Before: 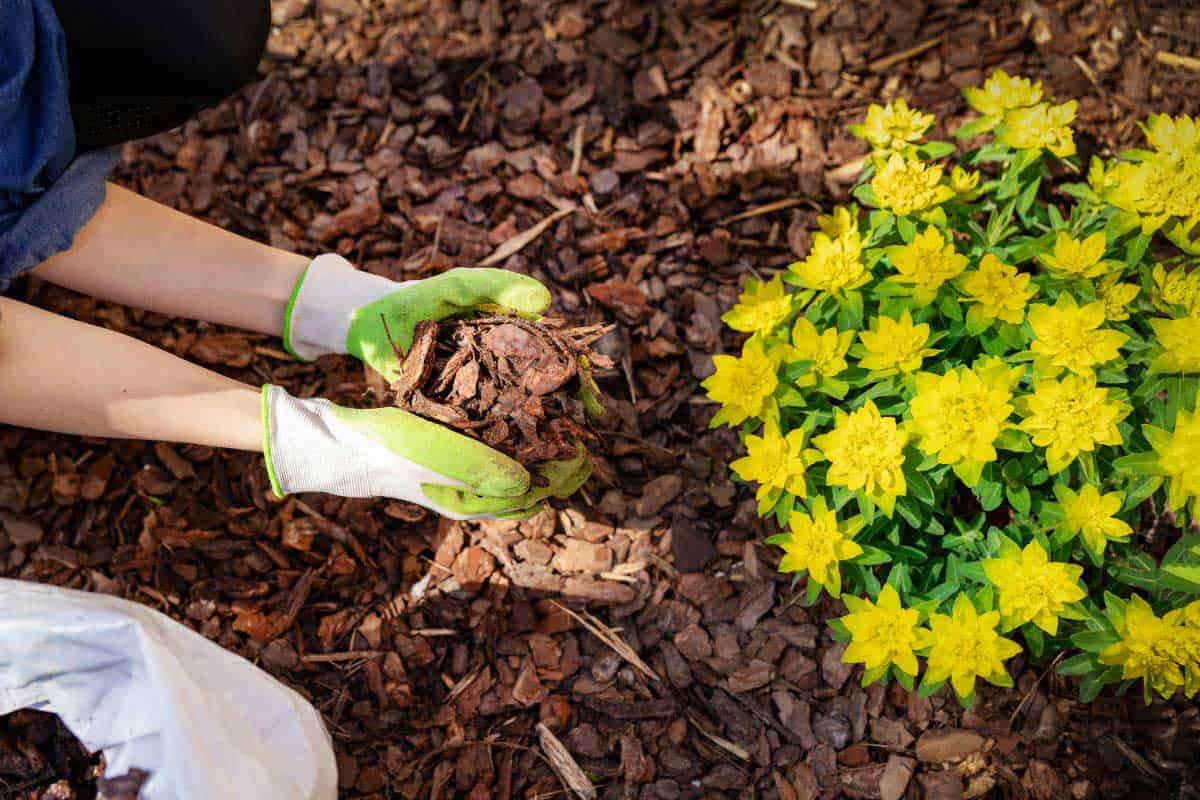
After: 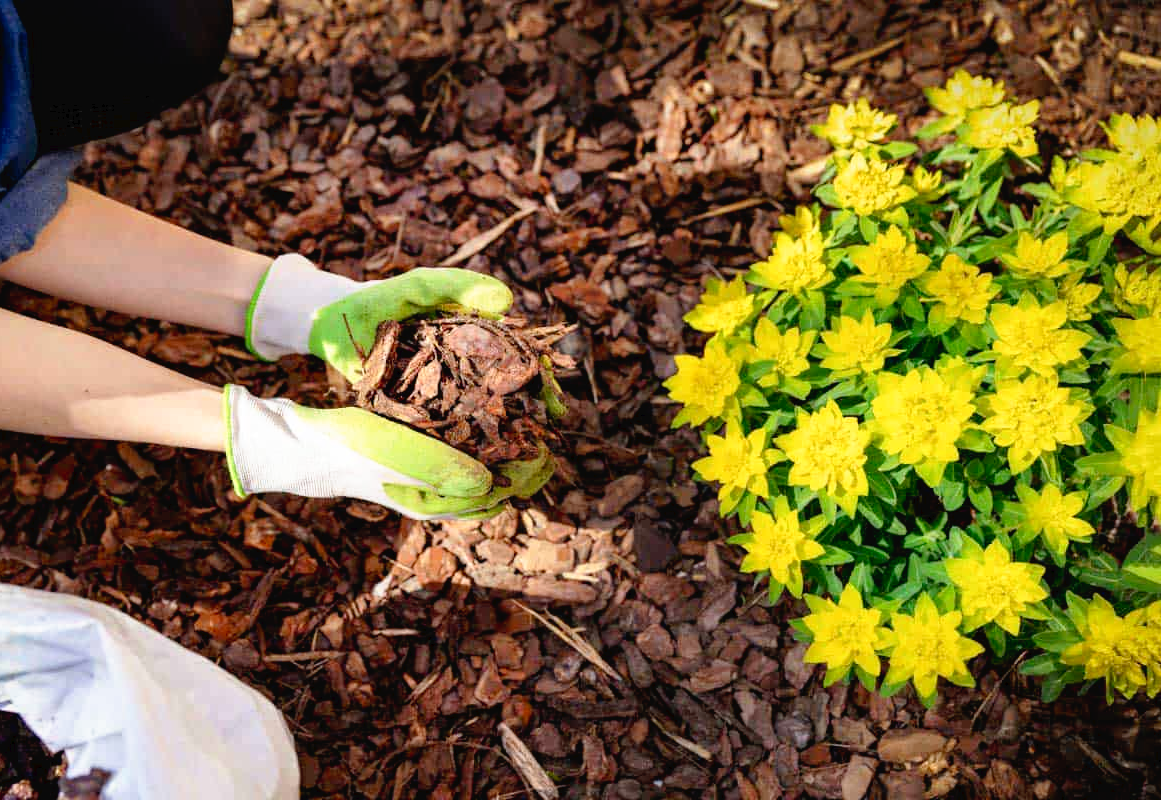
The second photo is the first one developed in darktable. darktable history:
tone curve: curves: ch0 [(0, 0) (0.003, 0.022) (0.011, 0.025) (0.025, 0.025) (0.044, 0.029) (0.069, 0.042) (0.1, 0.068) (0.136, 0.118) (0.177, 0.176) (0.224, 0.233) (0.277, 0.299) (0.335, 0.371) (0.399, 0.448) (0.468, 0.526) (0.543, 0.605) (0.623, 0.684) (0.709, 0.775) (0.801, 0.869) (0.898, 0.957) (1, 1)], preserve colors none
crop and rotate: left 3.238%
